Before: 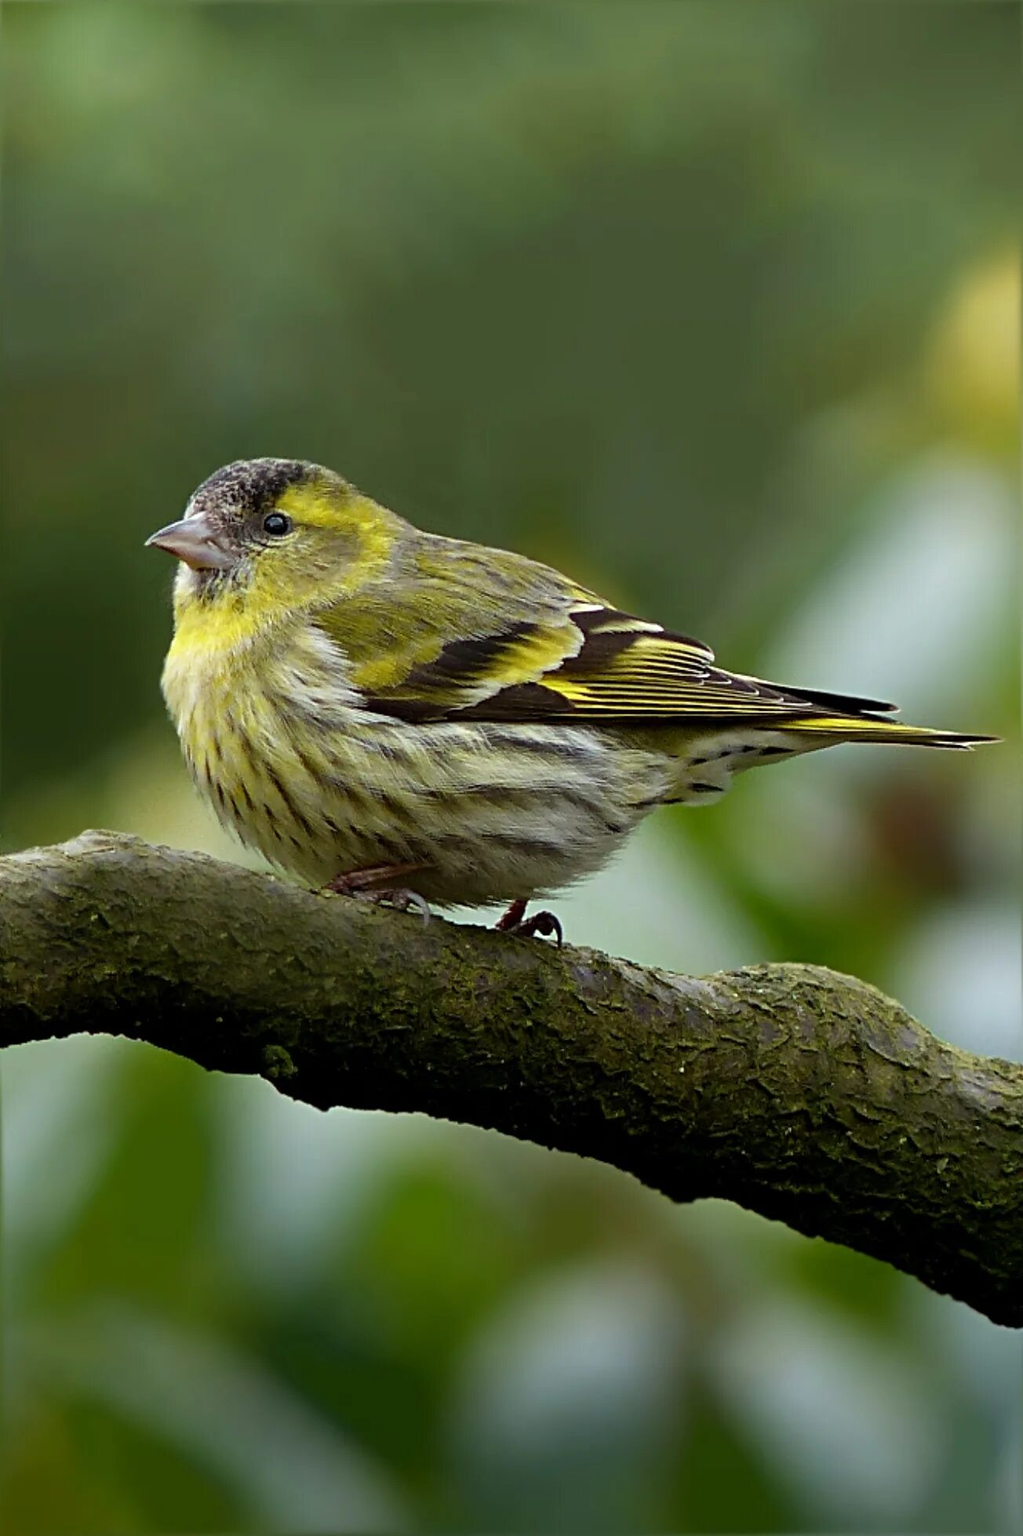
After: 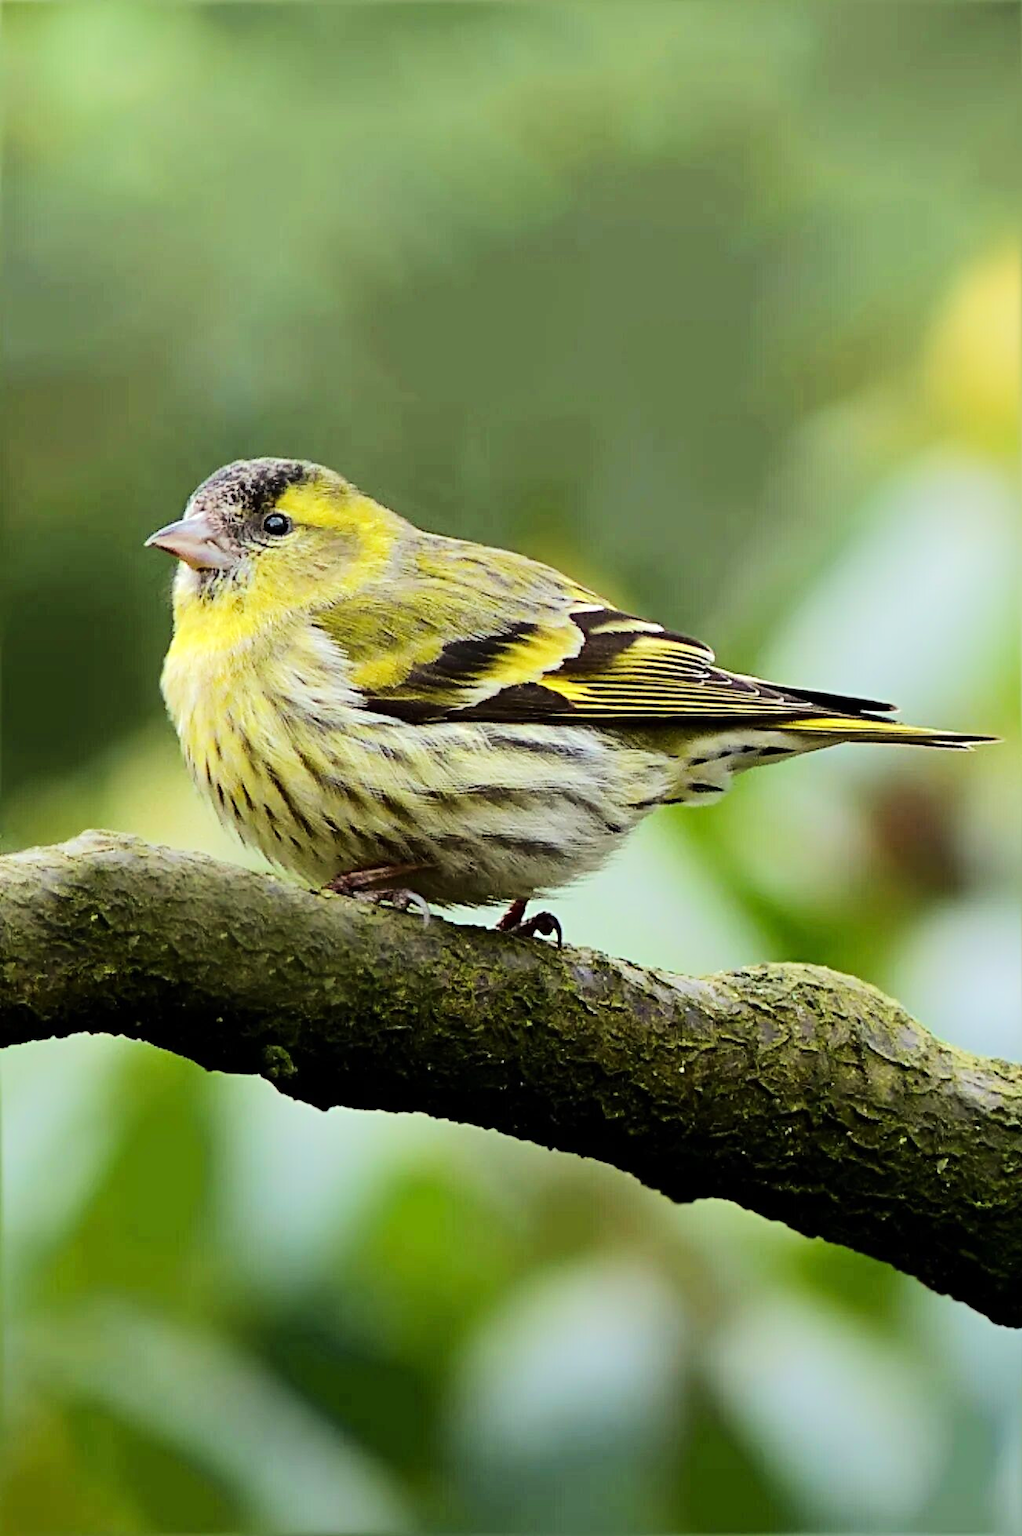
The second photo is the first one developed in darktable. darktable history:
tone equalizer: -7 EV 0.147 EV, -6 EV 0.593 EV, -5 EV 1.15 EV, -4 EV 1.31 EV, -3 EV 1.17 EV, -2 EV 0.6 EV, -1 EV 0.163 EV, edges refinement/feathering 500, mask exposure compensation -1.57 EV, preserve details no
